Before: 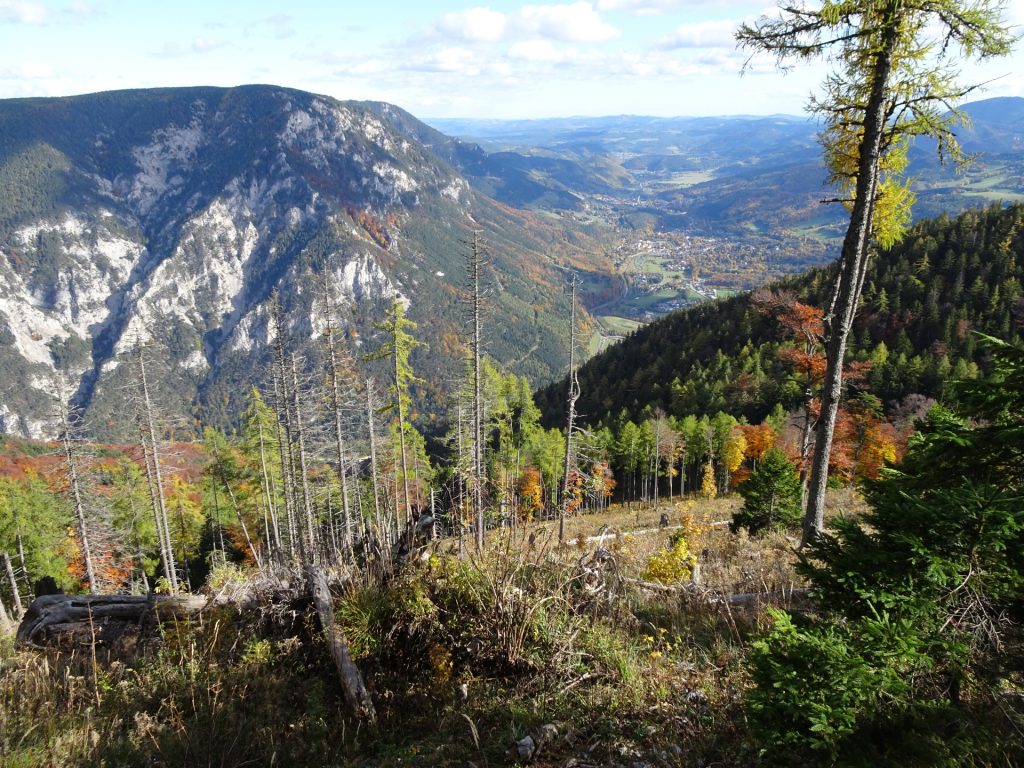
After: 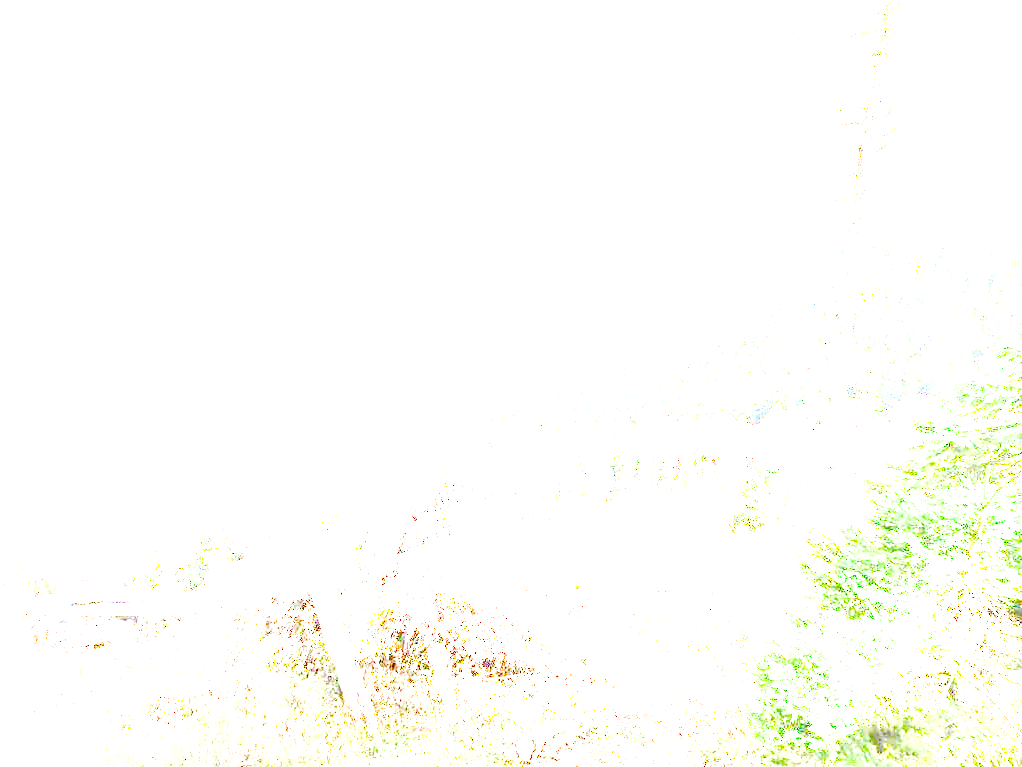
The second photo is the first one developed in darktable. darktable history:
exposure: exposure 7.945 EV, compensate highlight preservation false
tone equalizer: -7 EV 0.165 EV, -6 EV 0.592 EV, -5 EV 1.18 EV, -4 EV 1.31 EV, -3 EV 1.16 EV, -2 EV 0.6 EV, -1 EV 0.153 EV, mask exposure compensation -0.486 EV
filmic rgb: black relative exposure -5.01 EV, white relative exposure 4 EV, hardness 2.88, contrast 1.299, highlights saturation mix -30.19%
shadows and highlights: radius 125.74, shadows 30.39, highlights -30.51, low approximation 0.01, soften with gaussian
crop and rotate: left 0.163%, bottom 0.006%
color balance rgb: perceptual saturation grading › global saturation 0.08%, global vibrance 14.692%
levels: levels [0.062, 0.494, 0.925]
